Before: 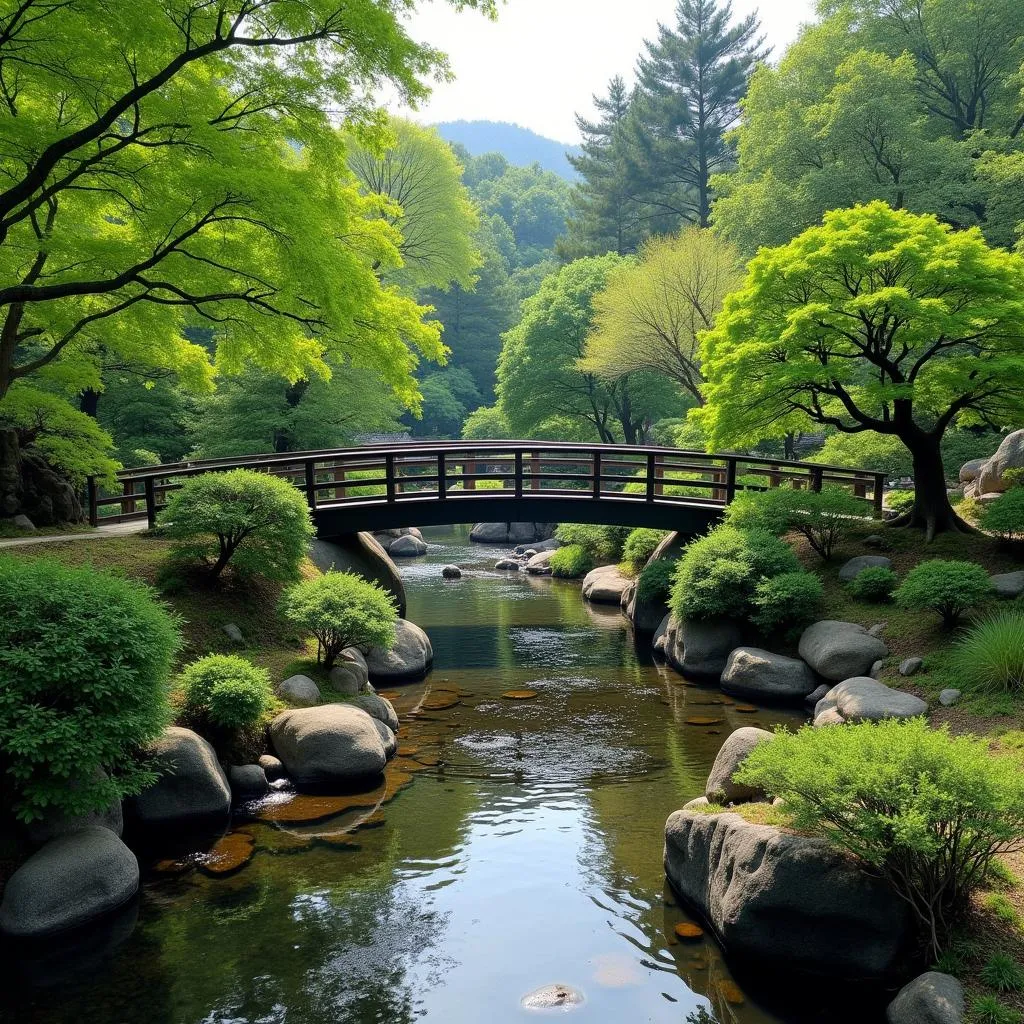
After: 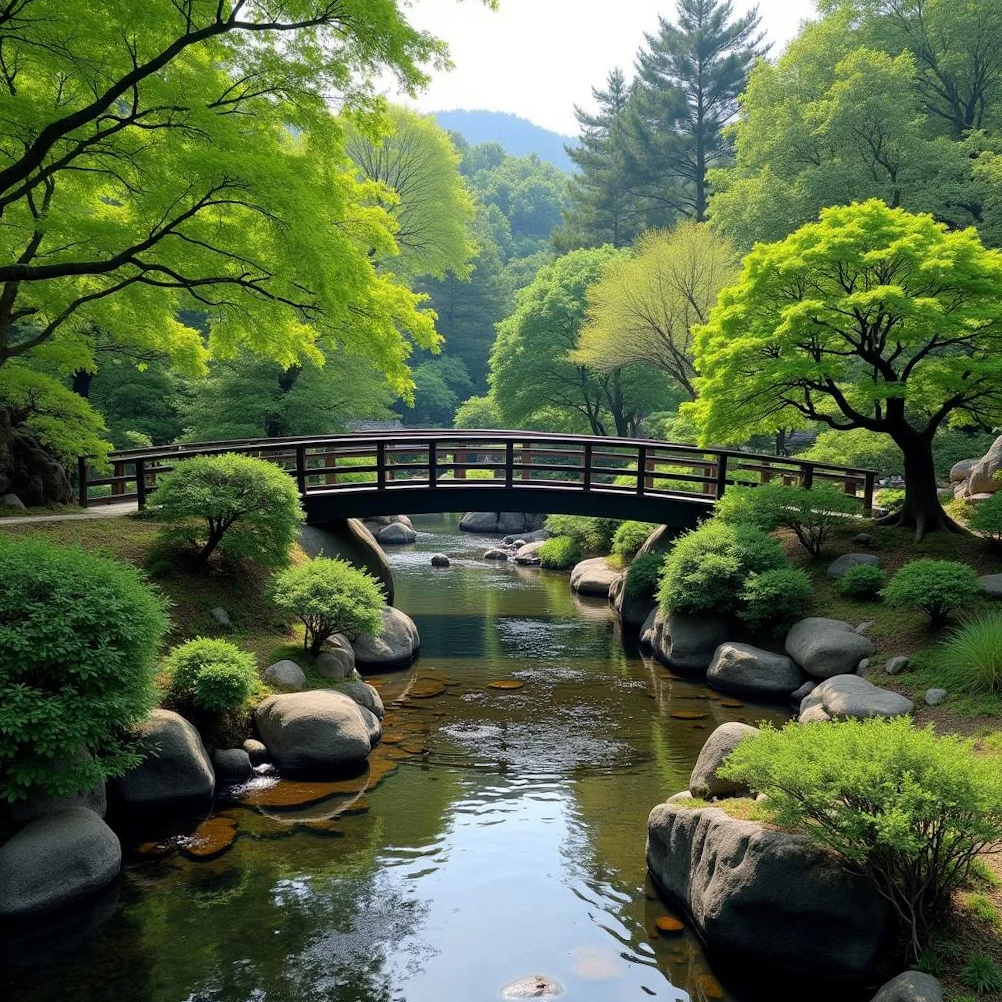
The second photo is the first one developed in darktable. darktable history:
crop and rotate: angle -1.27°
